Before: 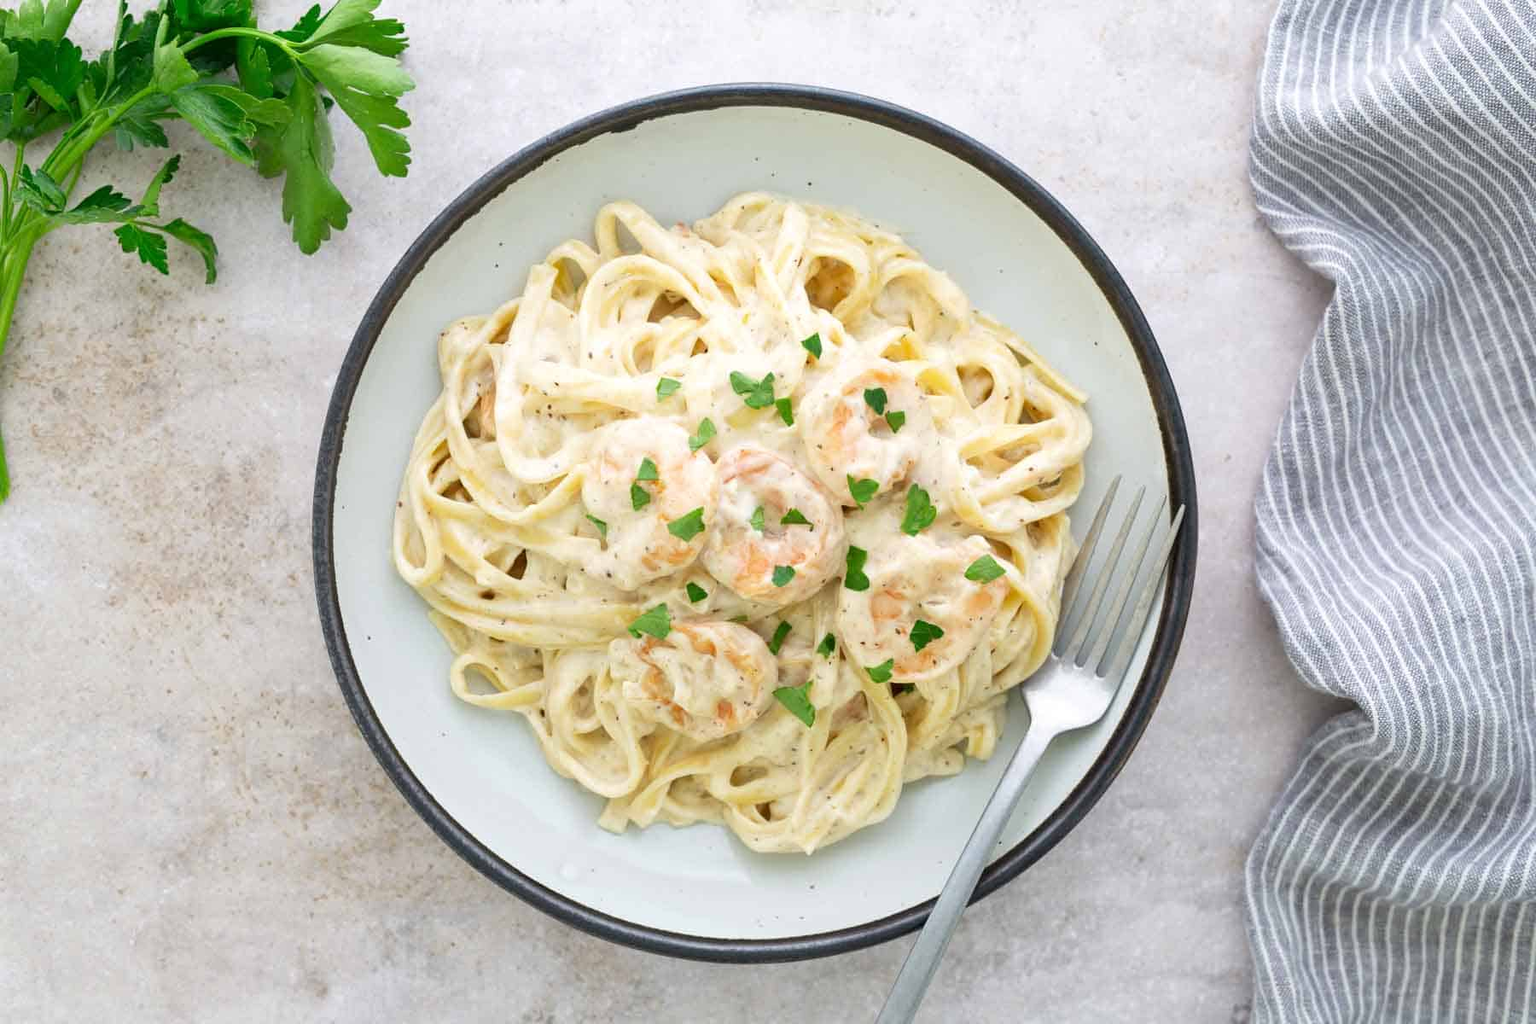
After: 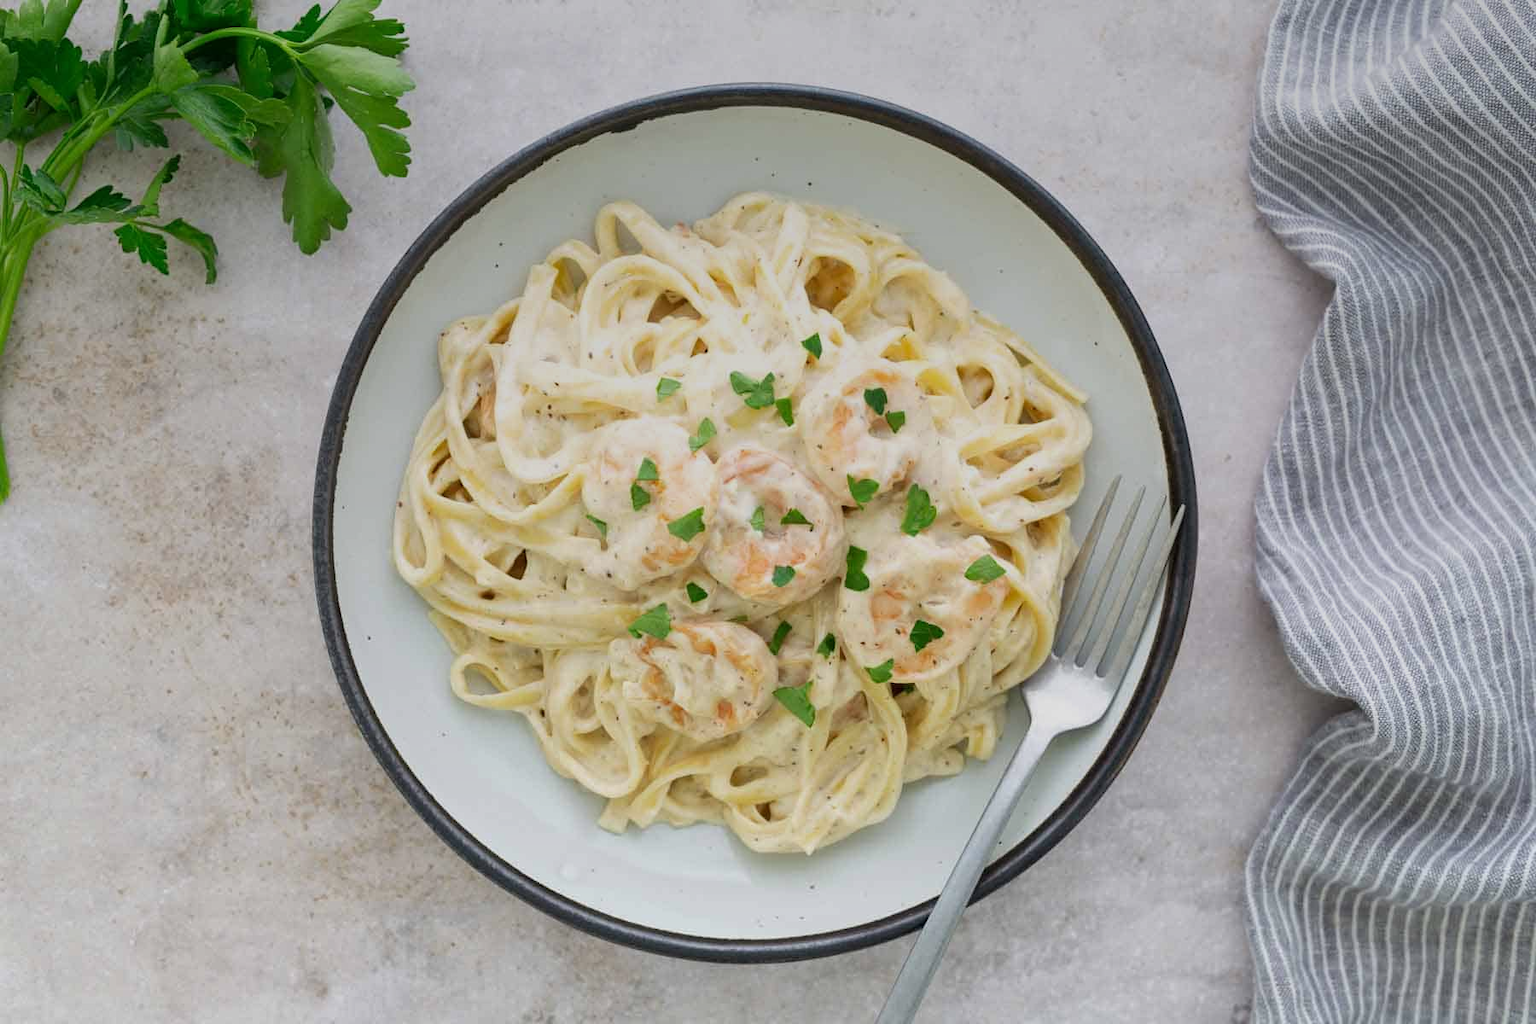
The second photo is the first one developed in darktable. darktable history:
graduated density: on, module defaults
exposure: exposure -0.293 EV, compensate highlight preservation false
